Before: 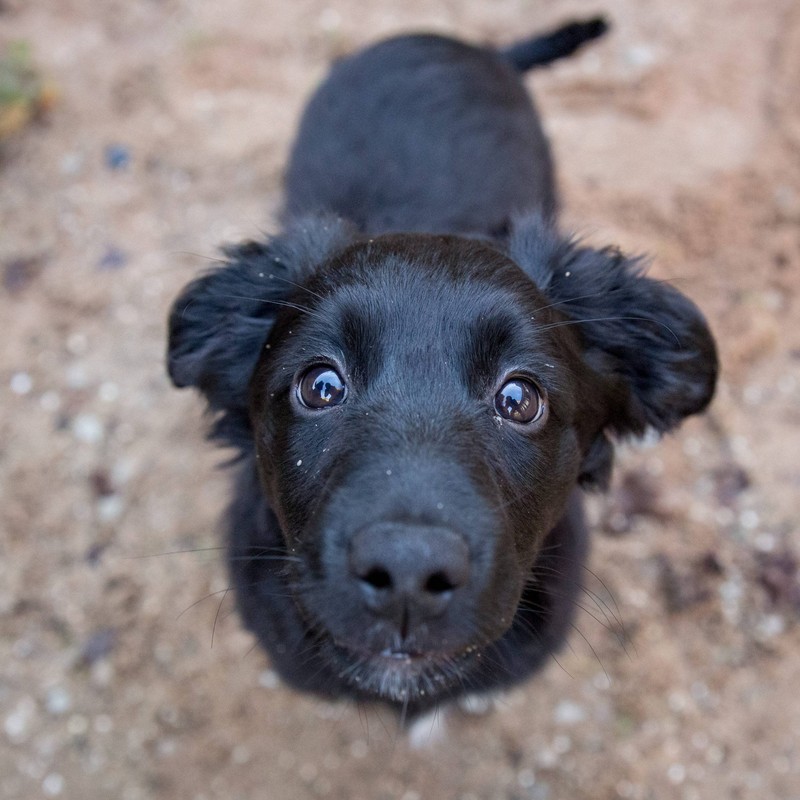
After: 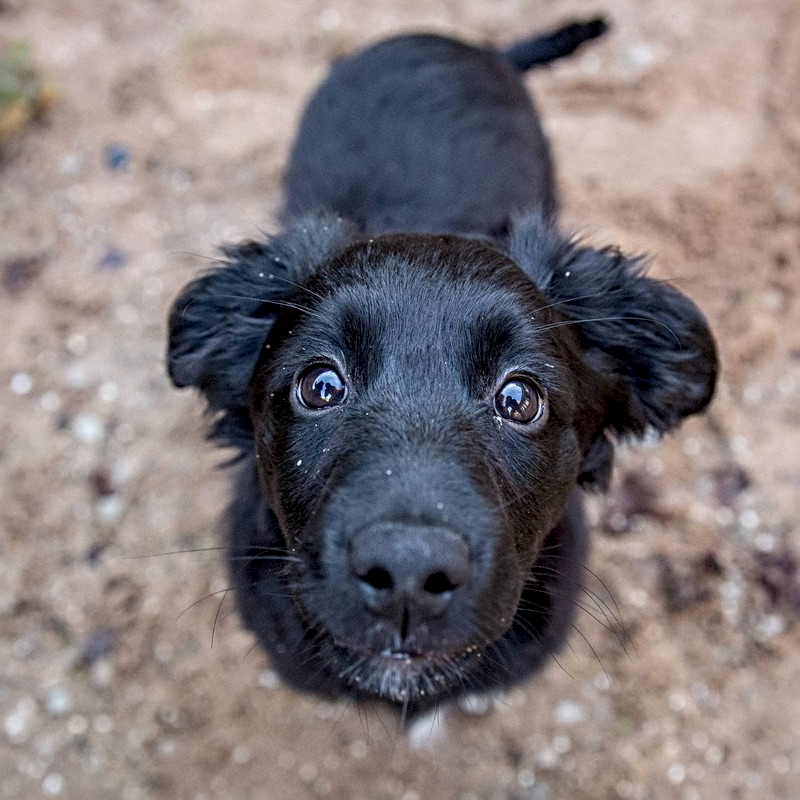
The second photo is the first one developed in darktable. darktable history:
sharpen: radius 3.119
local contrast: highlights 35%, detail 135%
